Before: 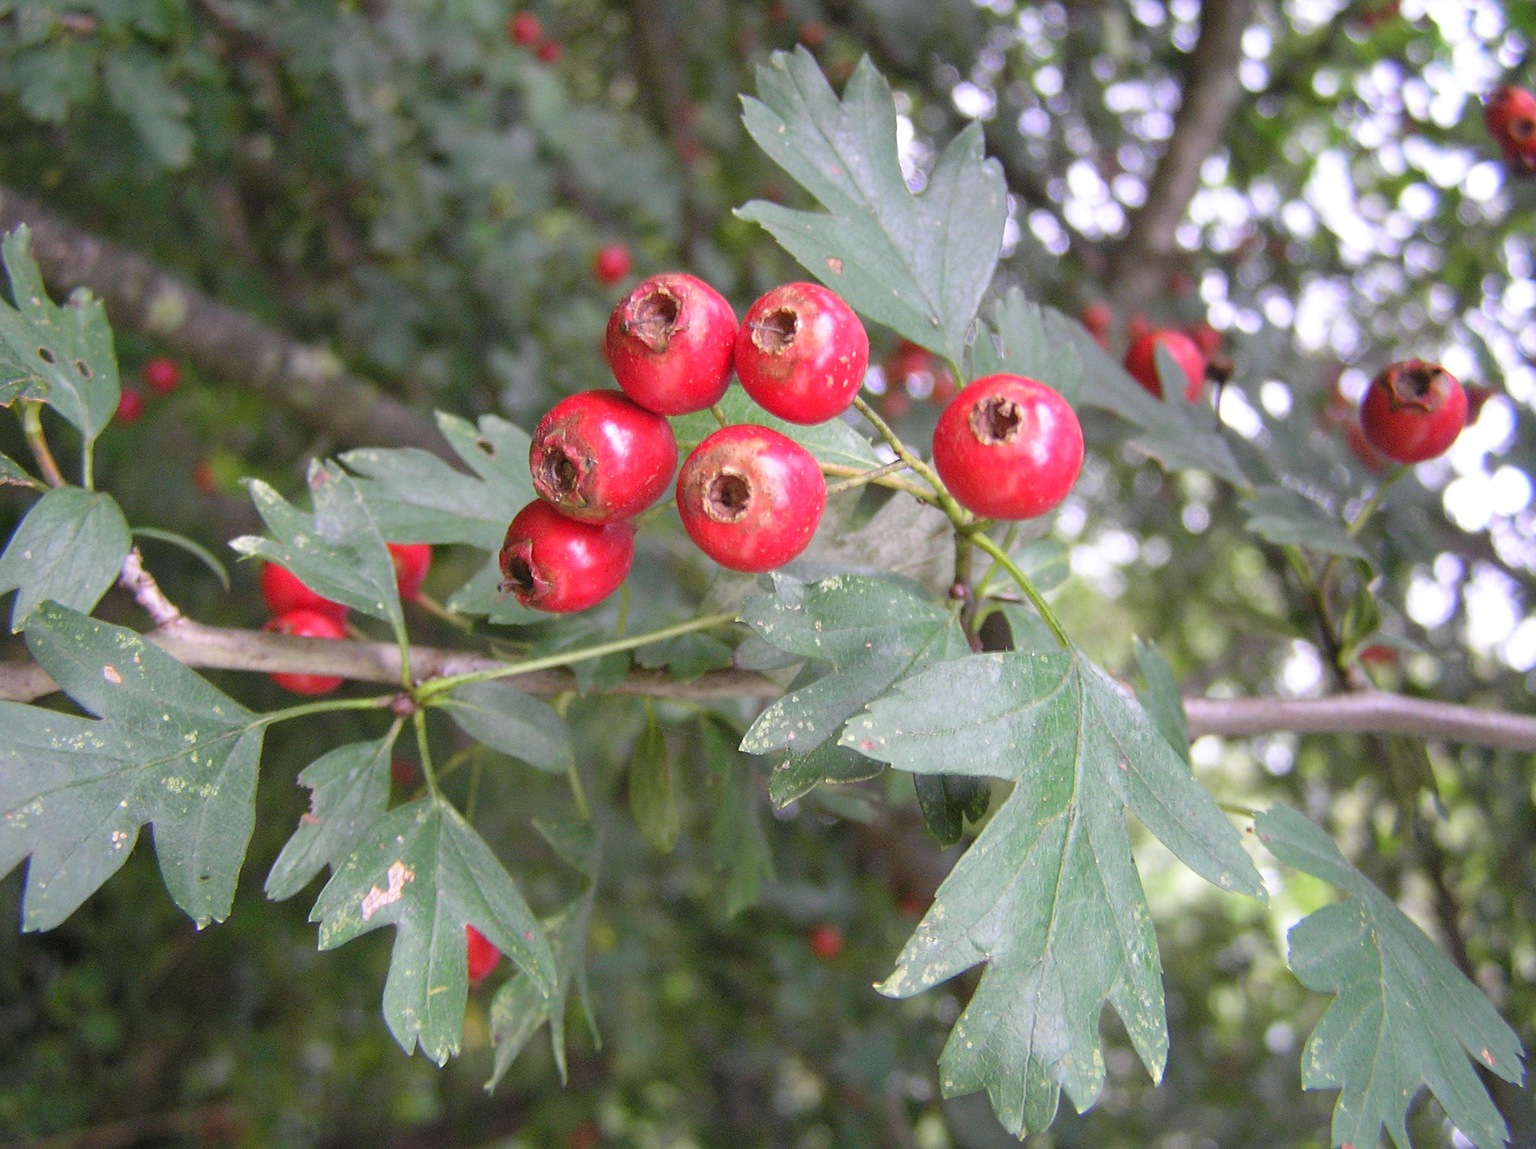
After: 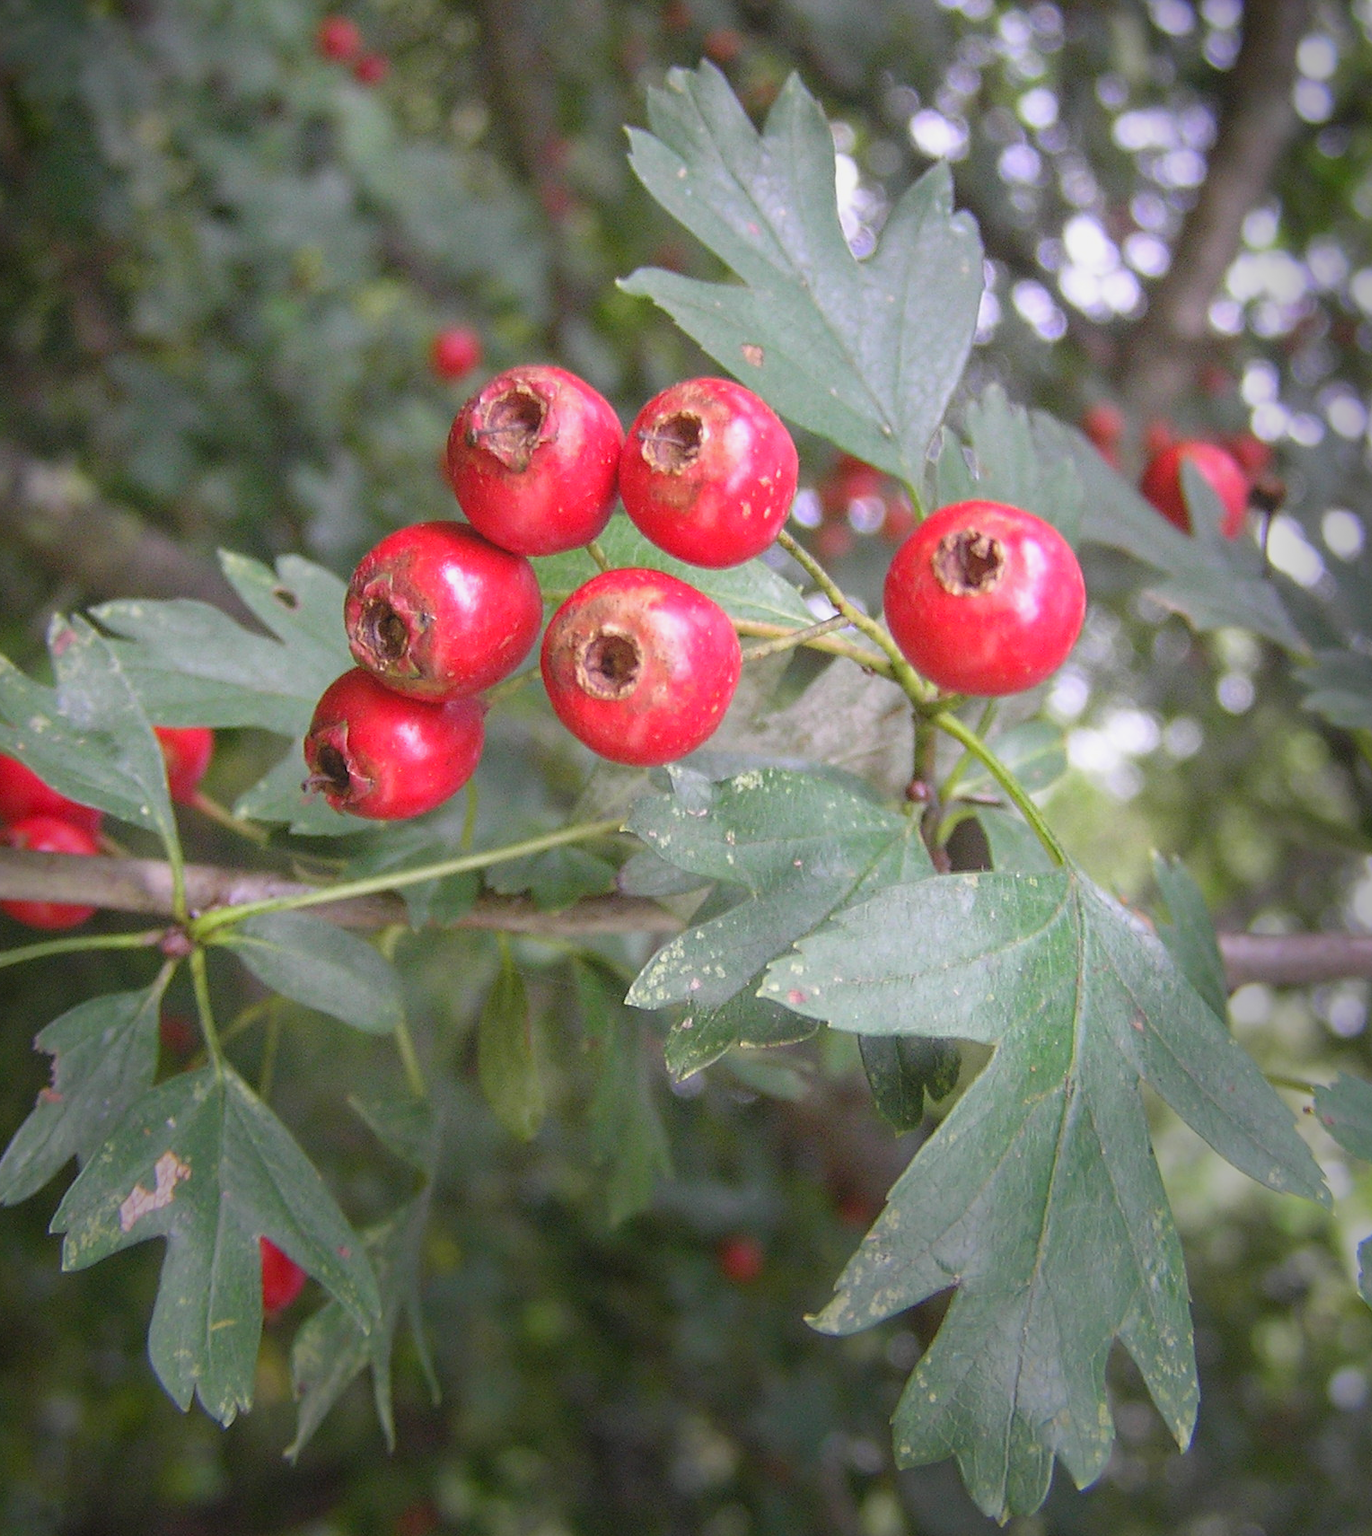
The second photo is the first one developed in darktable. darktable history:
local contrast: highlights 48%, shadows 0%, detail 100%
exposure: compensate highlight preservation false
vignetting: fall-off start 68.33%, fall-off radius 30%, saturation 0.042, center (-0.066, -0.311), width/height ratio 0.992, shape 0.85, dithering 8-bit output
crop and rotate: left 17.732%, right 15.423%
